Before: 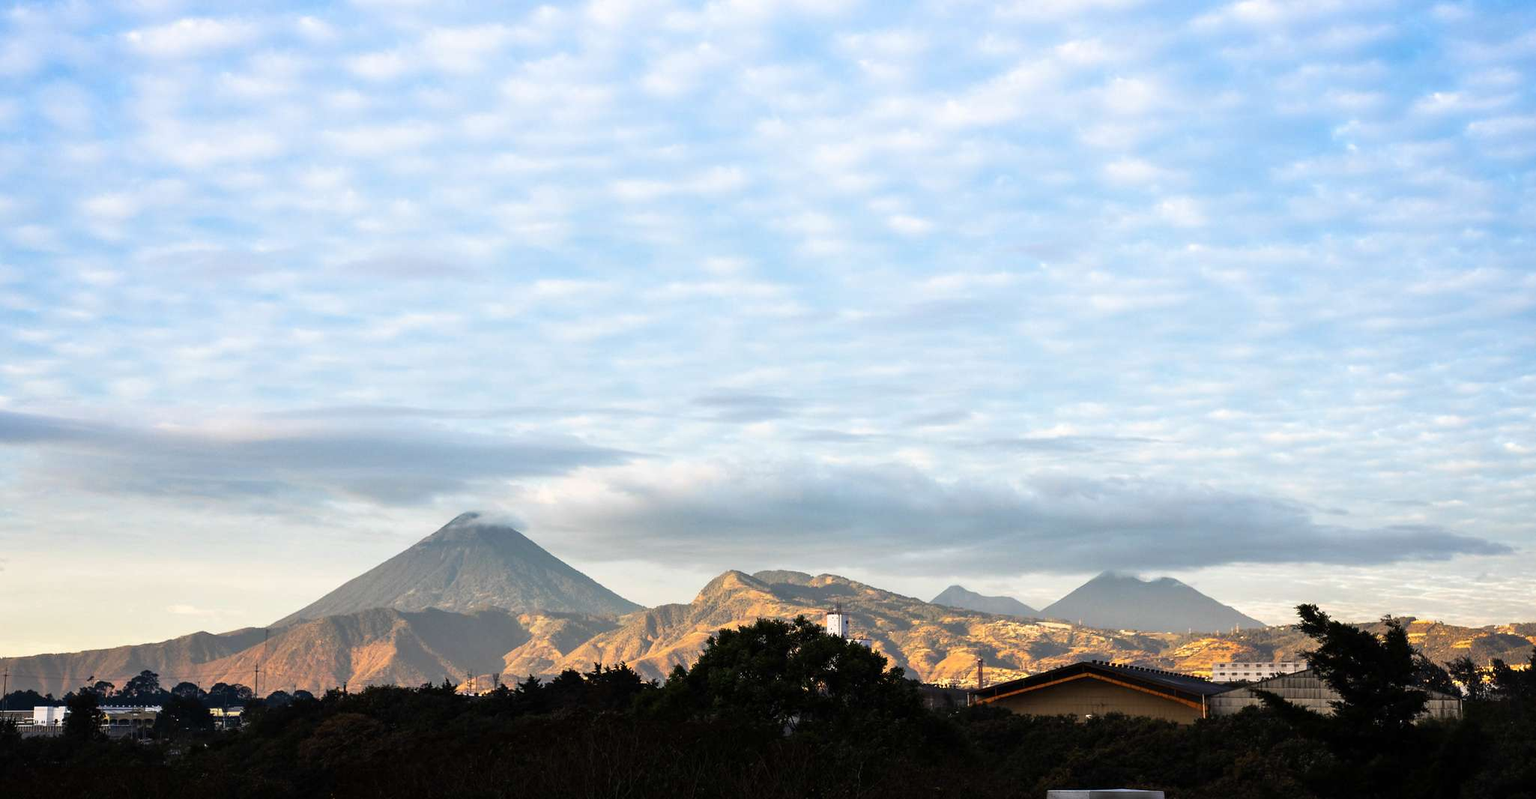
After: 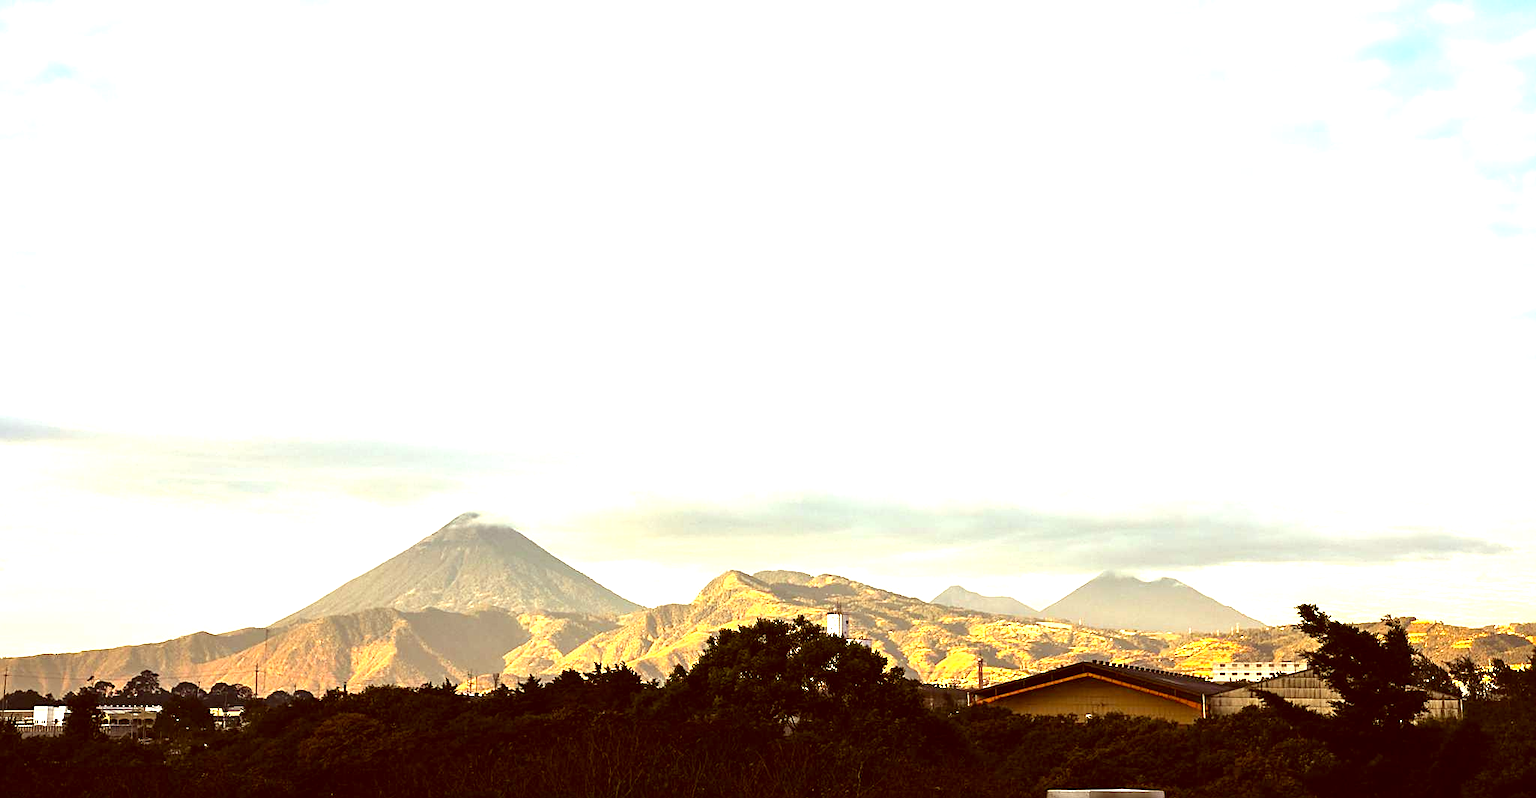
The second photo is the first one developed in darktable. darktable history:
exposure: black level correction 0, exposure 1.167 EV, compensate highlight preservation false
sharpen: on, module defaults
color correction: highlights a* 1.06, highlights b* 24.13, shadows a* 16.32, shadows b* 24.25
